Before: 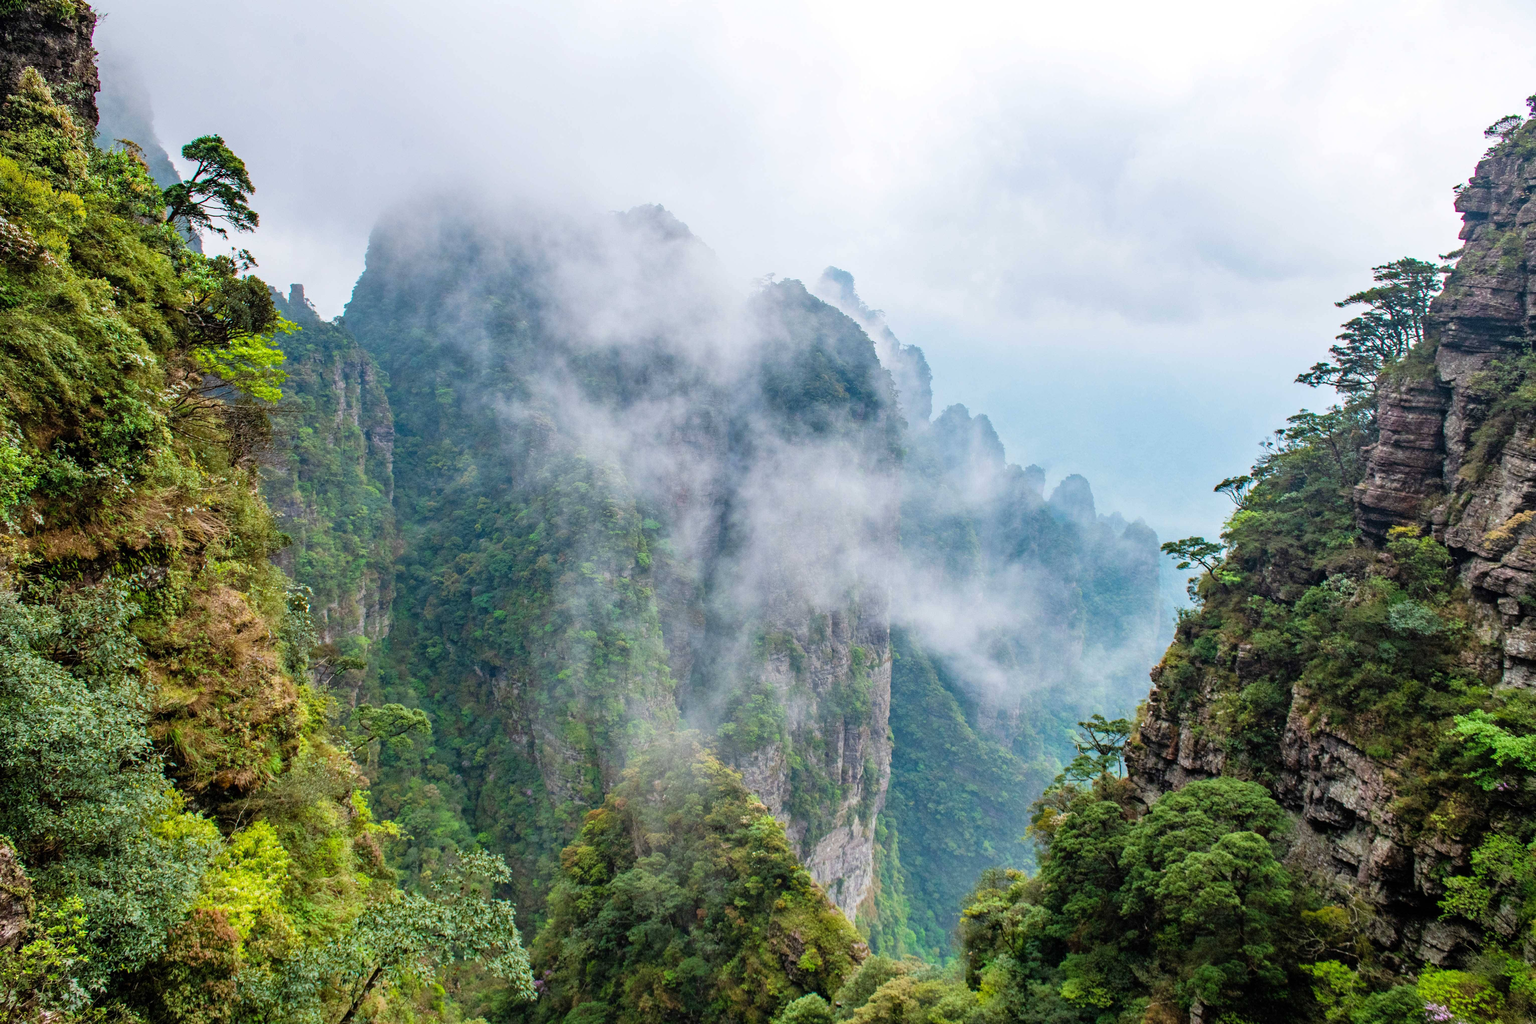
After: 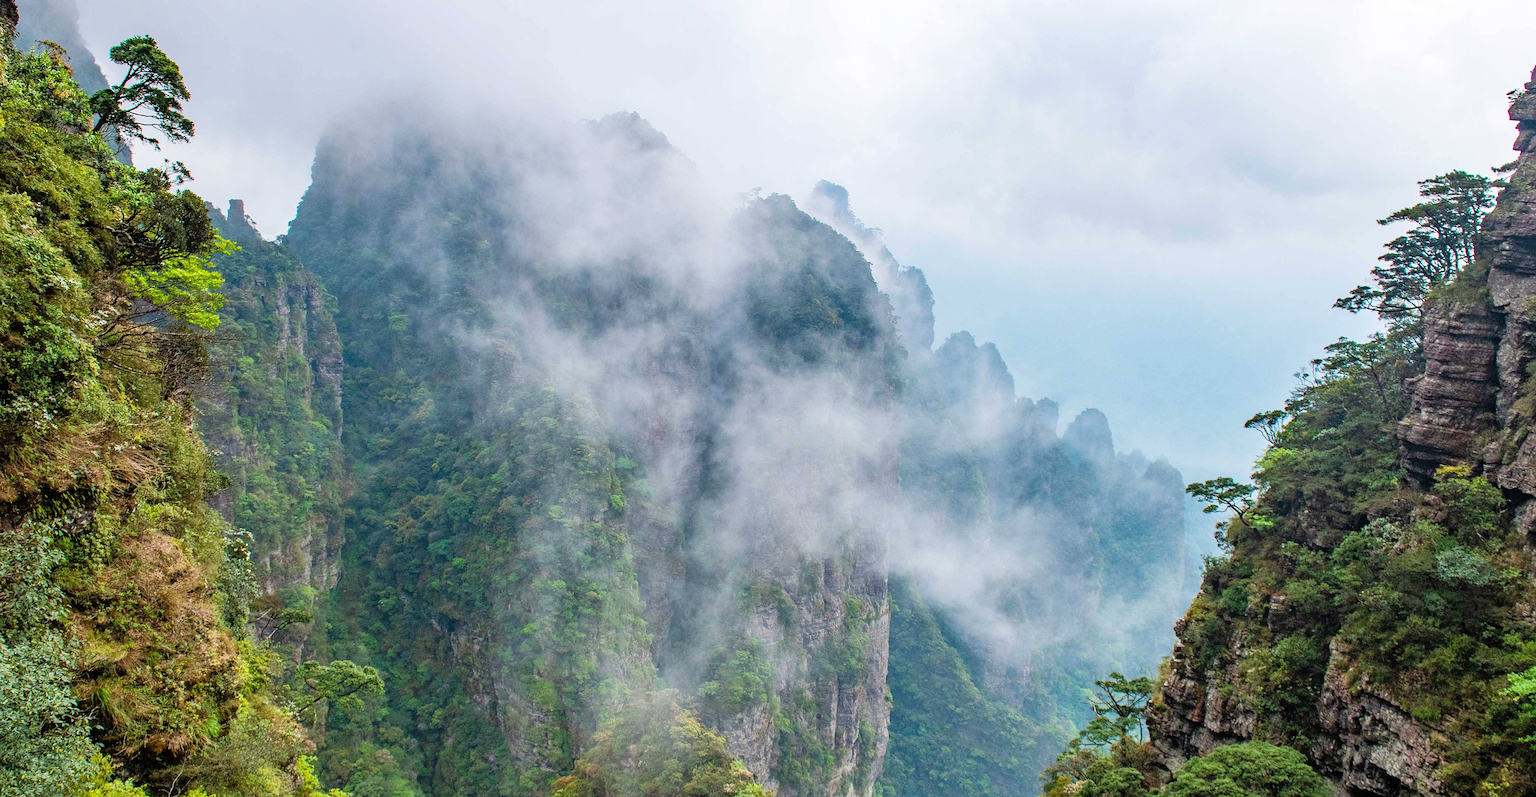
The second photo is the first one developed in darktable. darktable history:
crop: left 5.366%, top 10.059%, right 3.637%, bottom 19.076%
sharpen: on, module defaults
